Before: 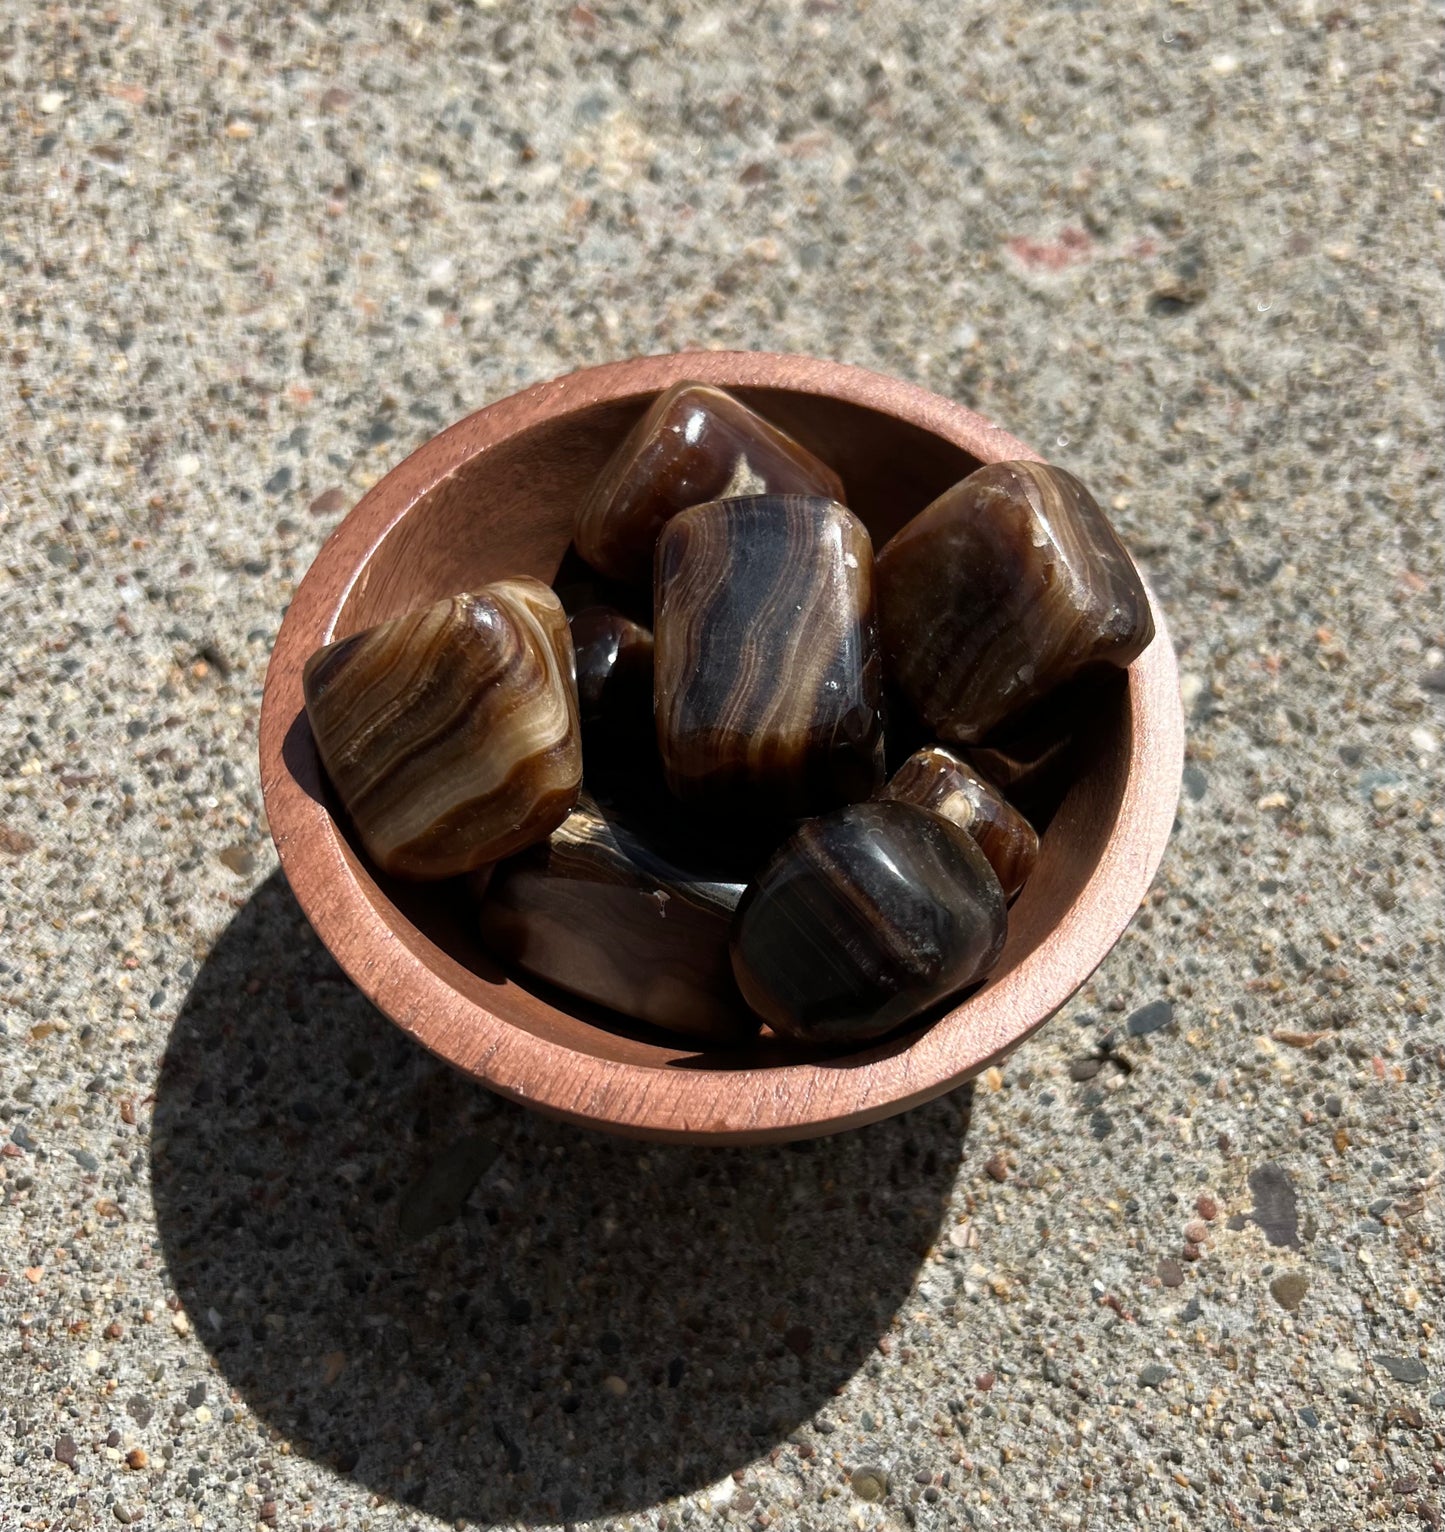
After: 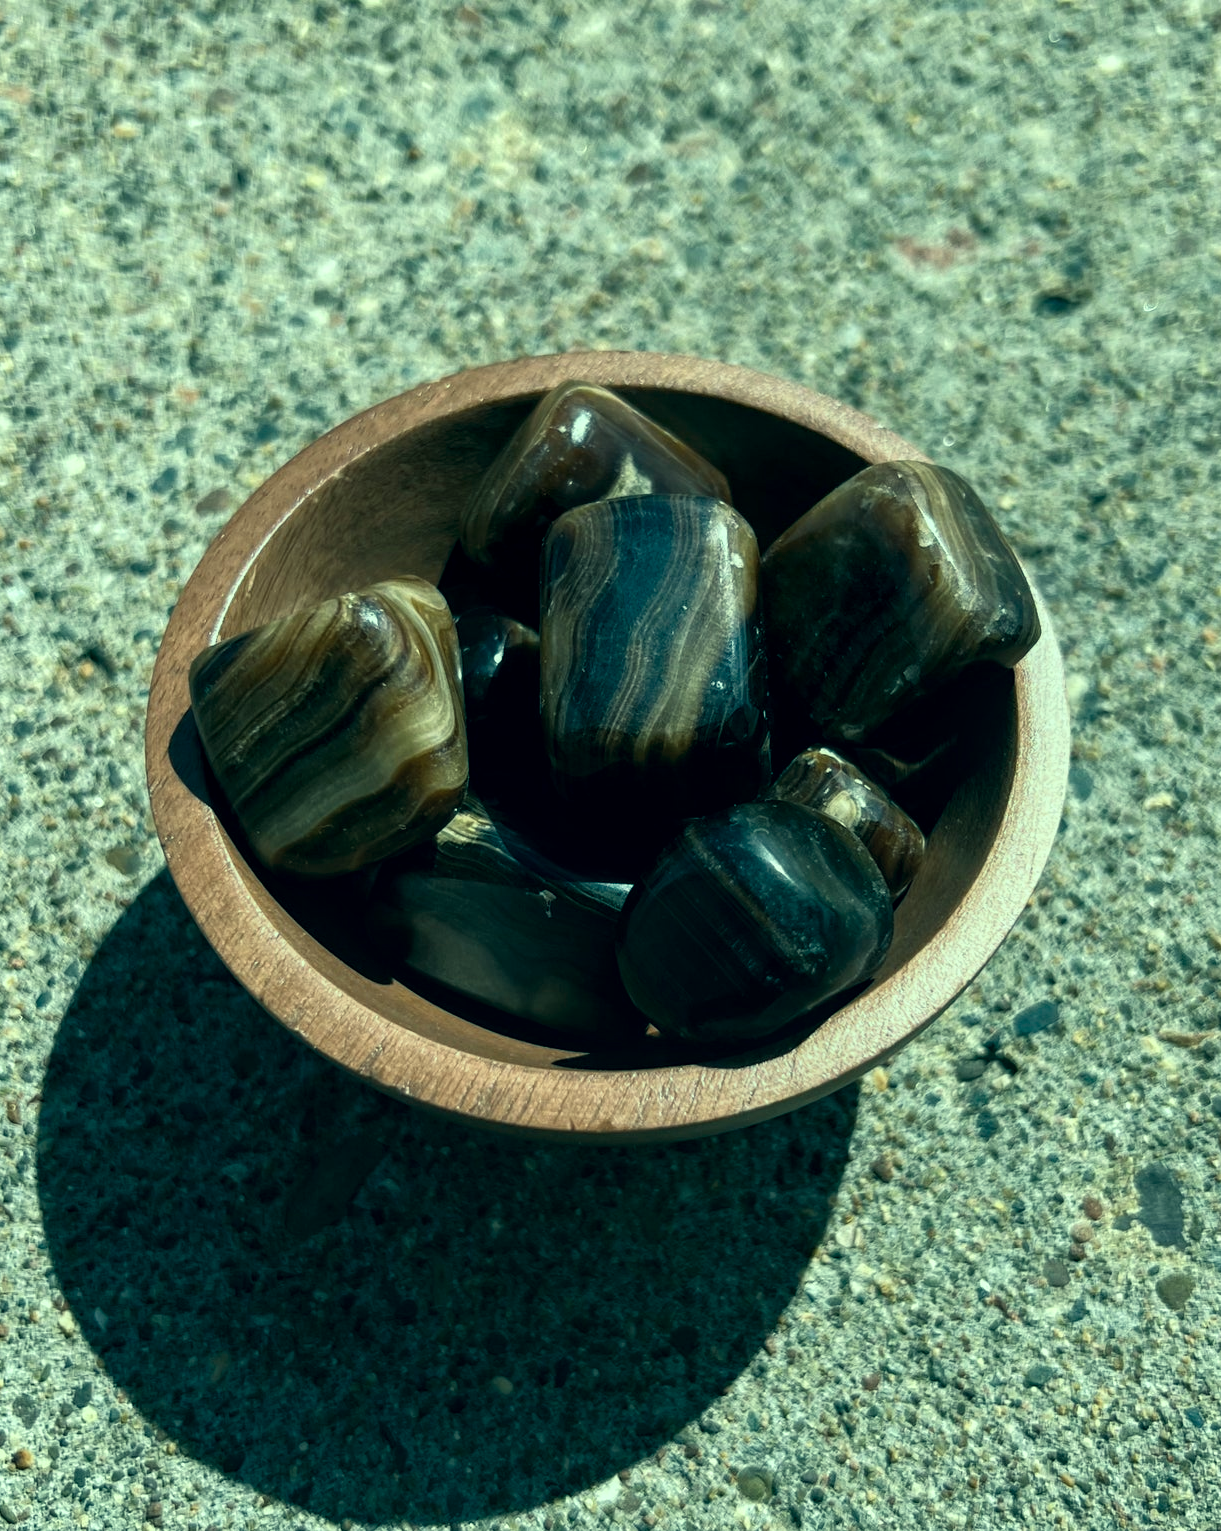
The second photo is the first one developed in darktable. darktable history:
contrast equalizer: y [[0.6 ×6], [0.55 ×6], [0 ×6], [0 ×6], [0 ×6]], mix -0.199
color correction: highlights a* -19.48, highlights b* 9.8, shadows a* -20.18, shadows b* -10.8
local contrast: highlights 29%, shadows 77%, midtone range 0.746
crop: left 7.944%, right 7.5%
